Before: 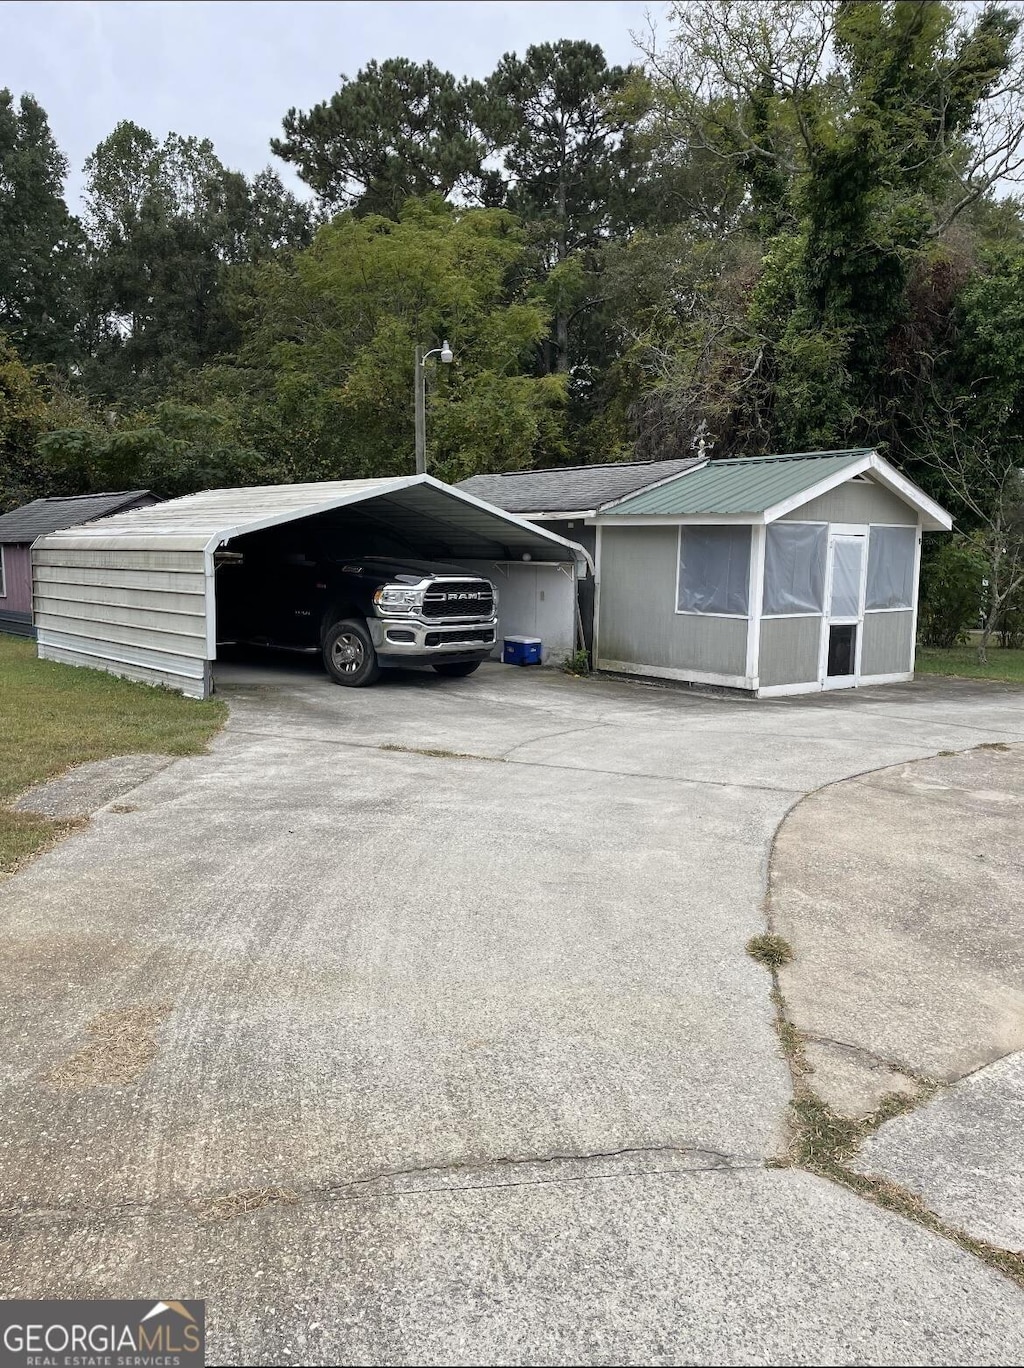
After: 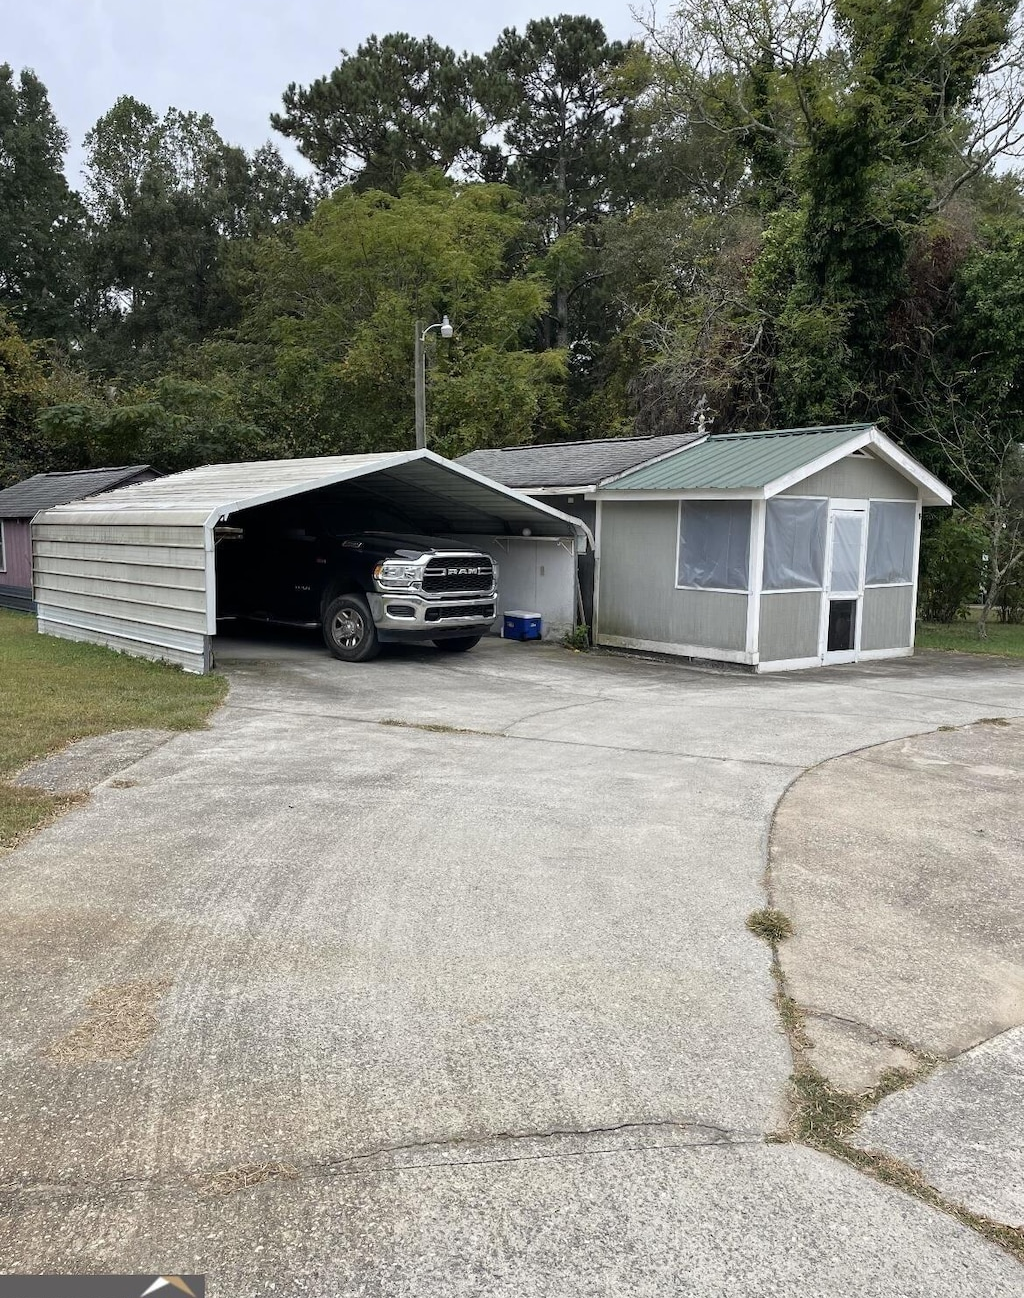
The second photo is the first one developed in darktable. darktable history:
crop and rotate: top 1.889%, bottom 3.216%
